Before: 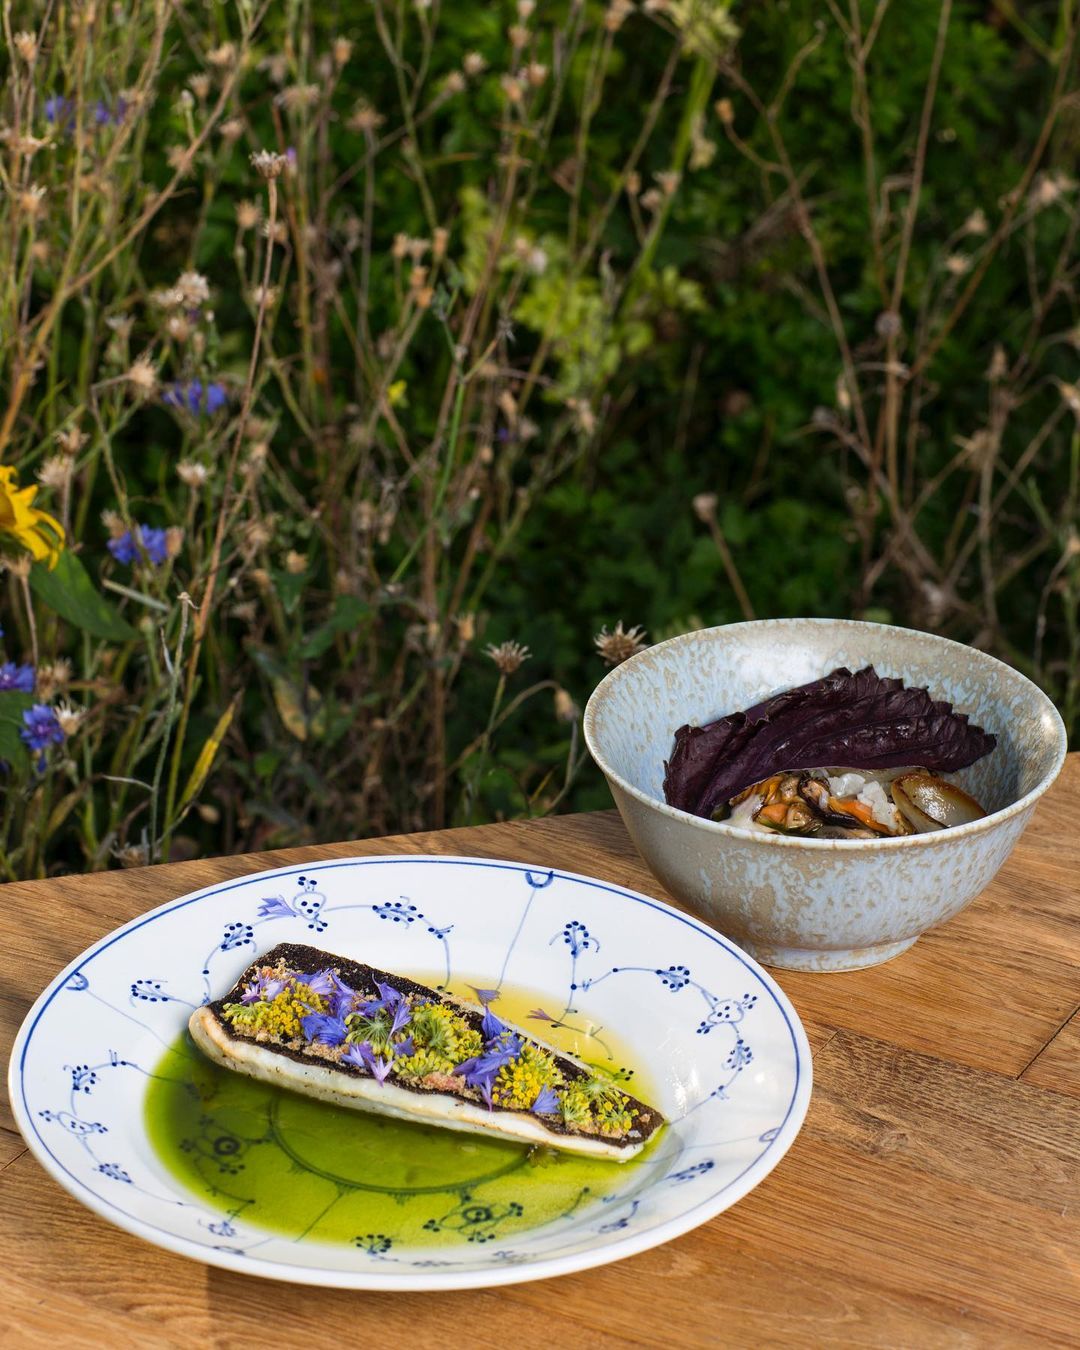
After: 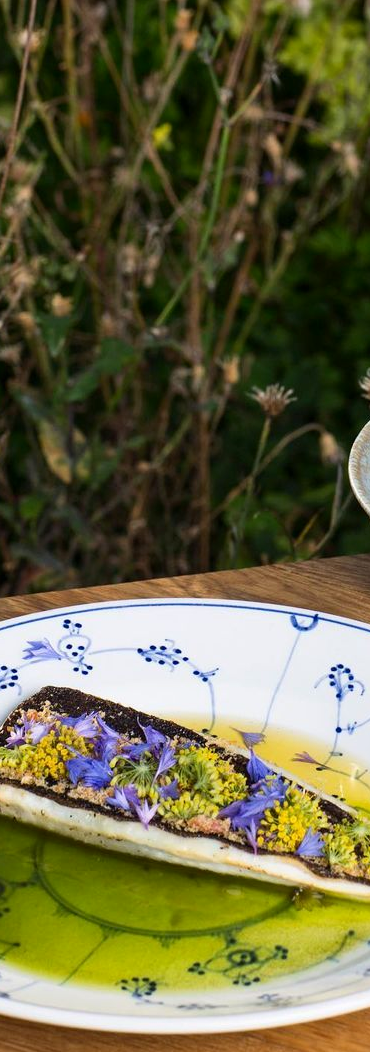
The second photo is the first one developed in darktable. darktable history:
contrast brightness saturation: contrast 0.084, saturation 0.019
crop and rotate: left 21.912%, top 19.073%, right 43.779%, bottom 2.969%
